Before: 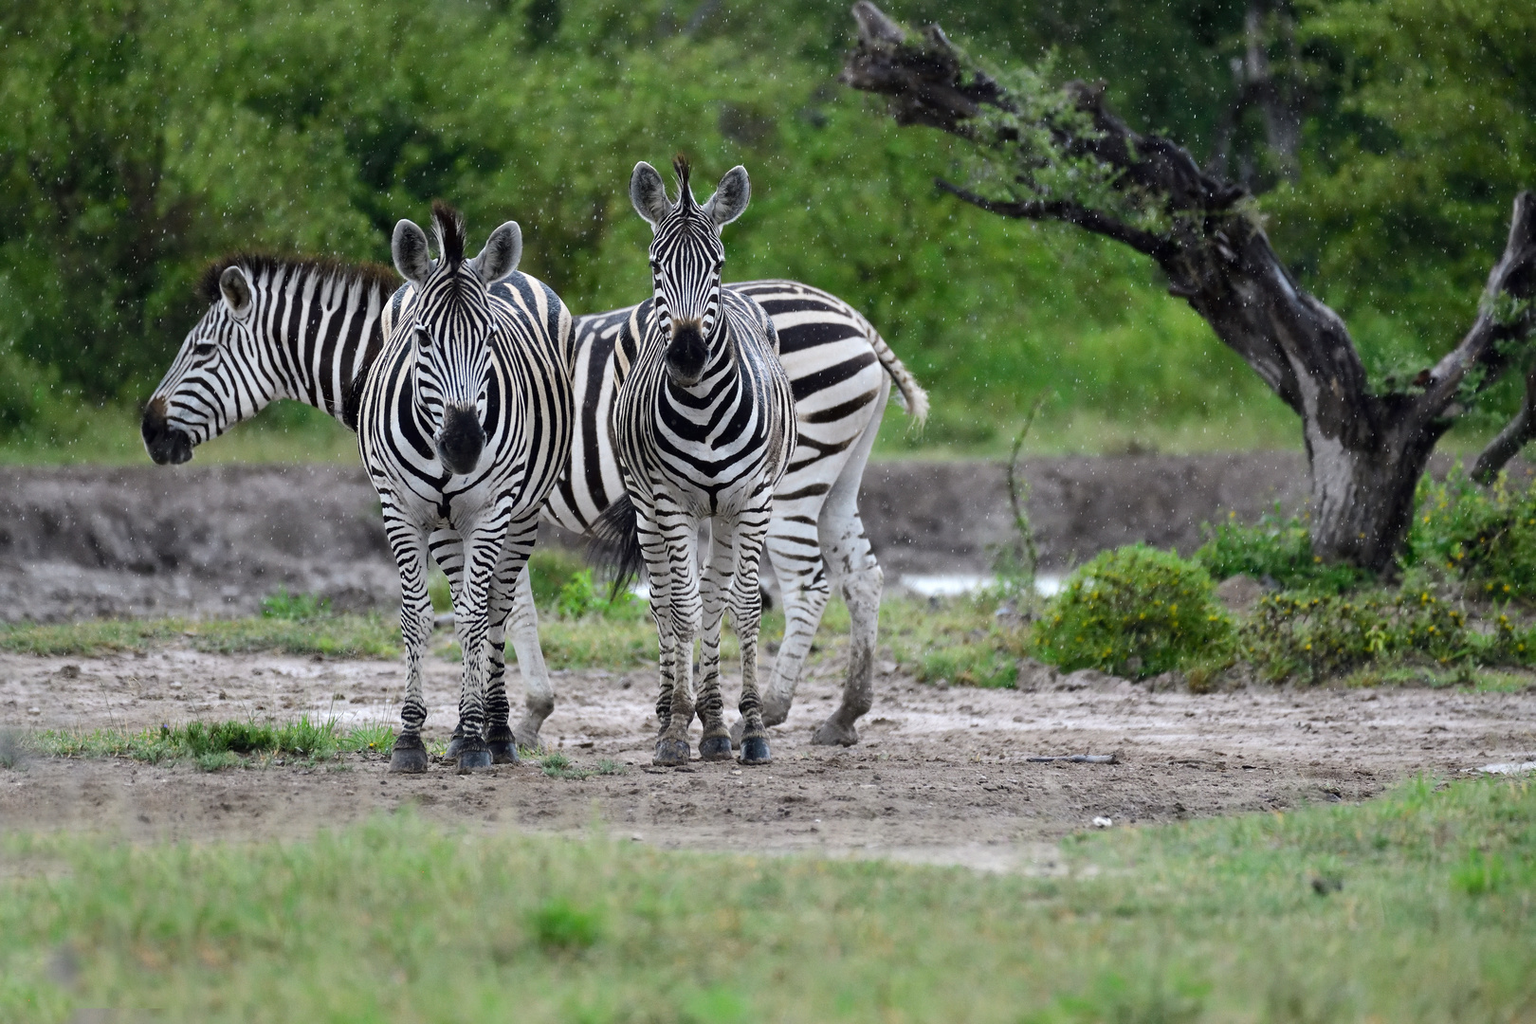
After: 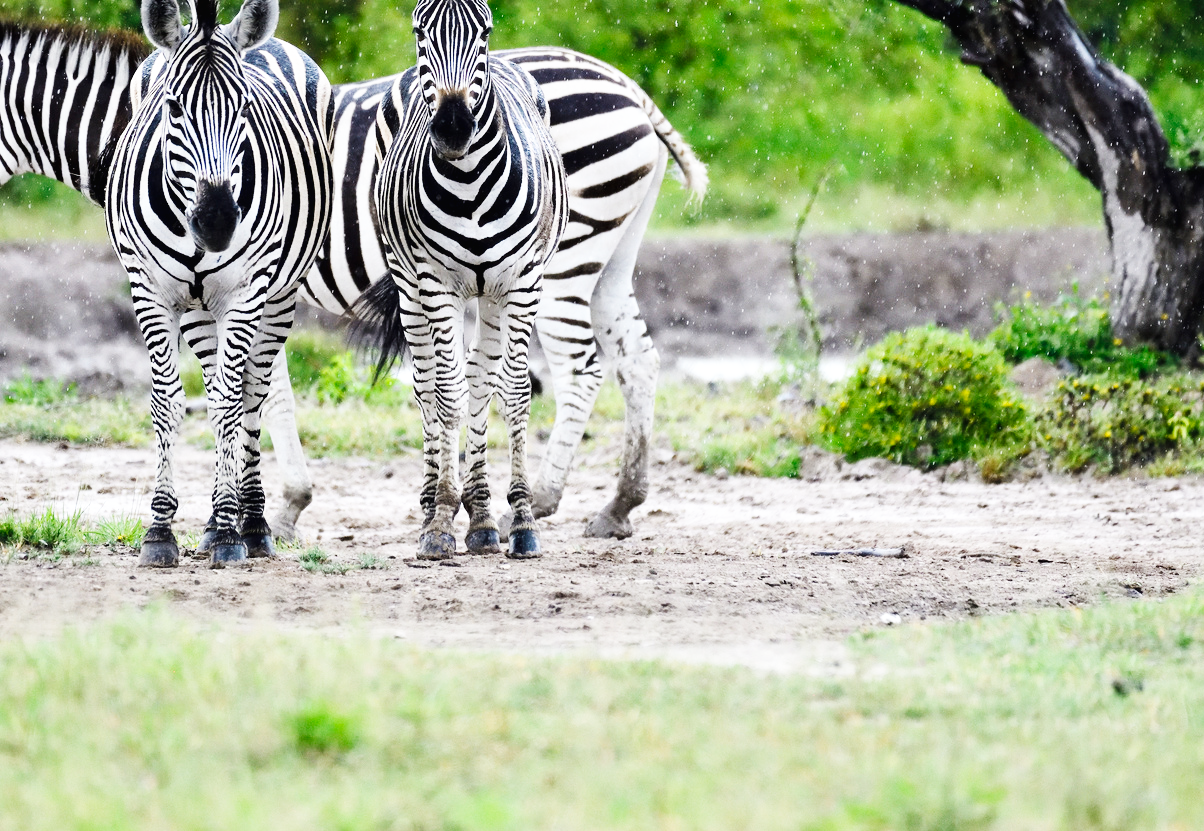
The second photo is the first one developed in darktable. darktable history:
base curve: curves: ch0 [(0, 0.003) (0.001, 0.002) (0.006, 0.004) (0.02, 0.022) (0.048, 0.086) (0.094, 0.234) (0.162, 0.431) (0.258, 0.629) (0.385, 0.8) (0.548, 0.918) (0.751, 0.988) (1, 1)], preserve colors none
crop: left 16.831%, top 23.018%, right 8.822%
